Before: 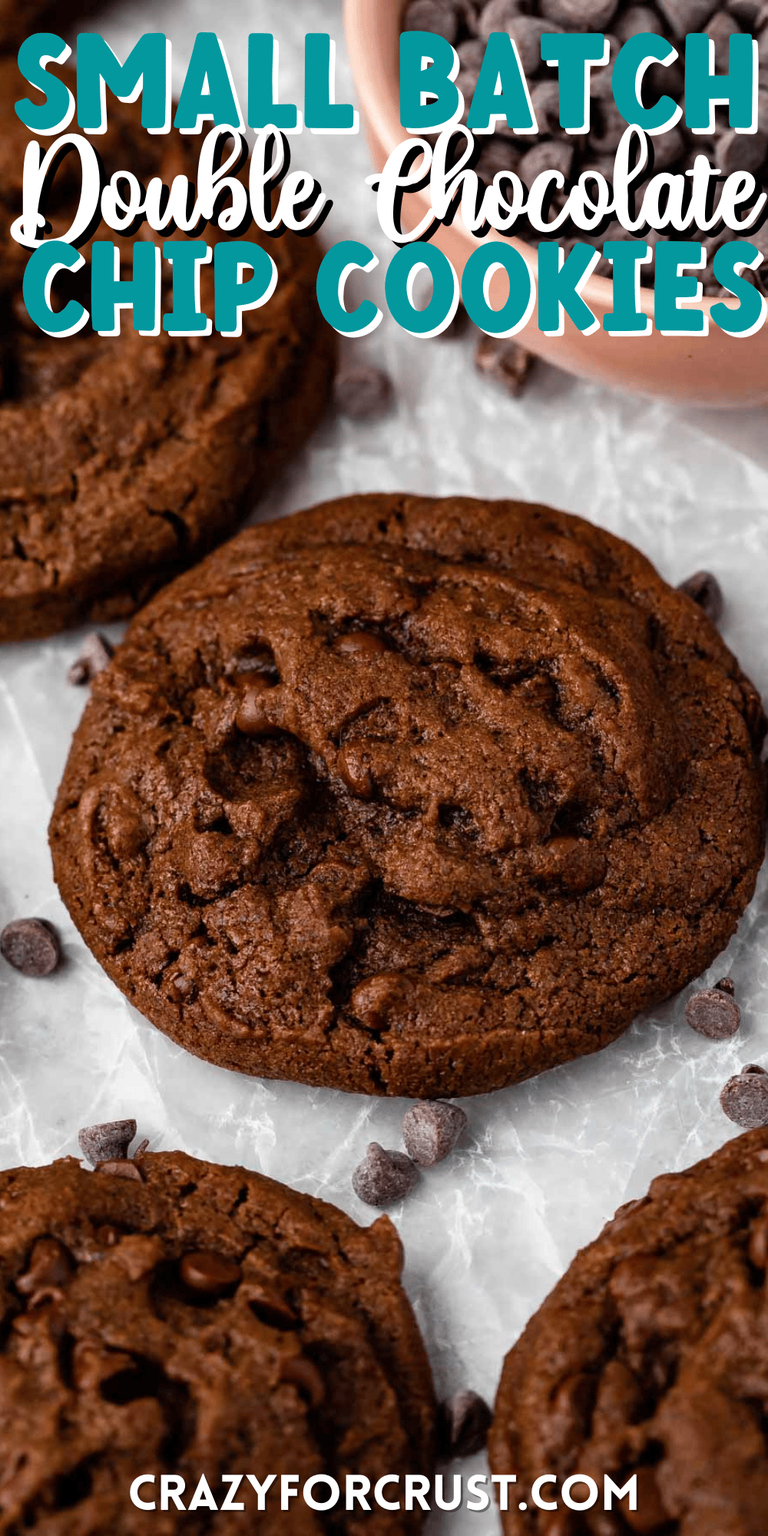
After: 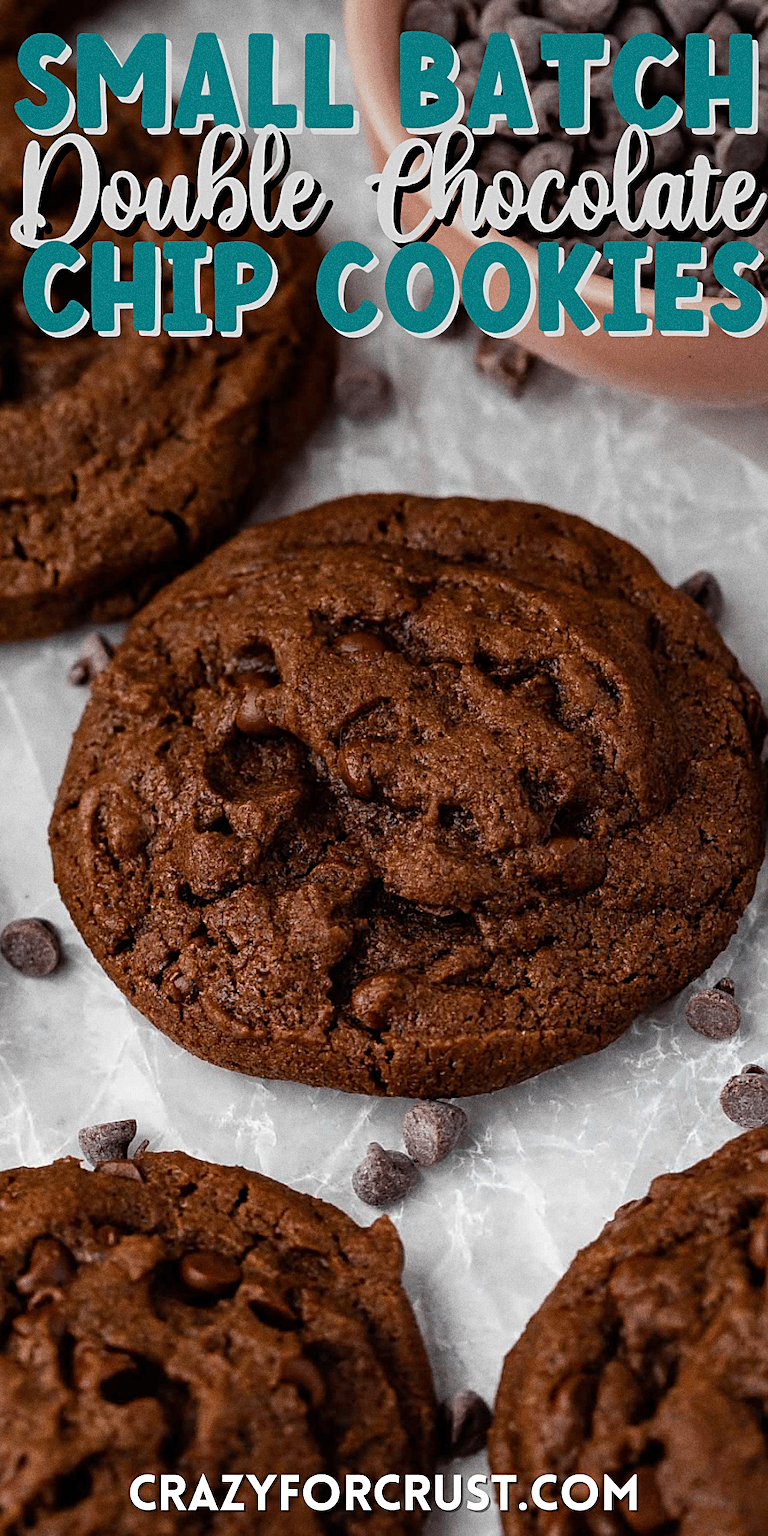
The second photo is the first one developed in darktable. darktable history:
graduated density: on, module defaults
sharpen: on, module defaults
grain: coarseness 8.68 ISO, strength 31.94%
